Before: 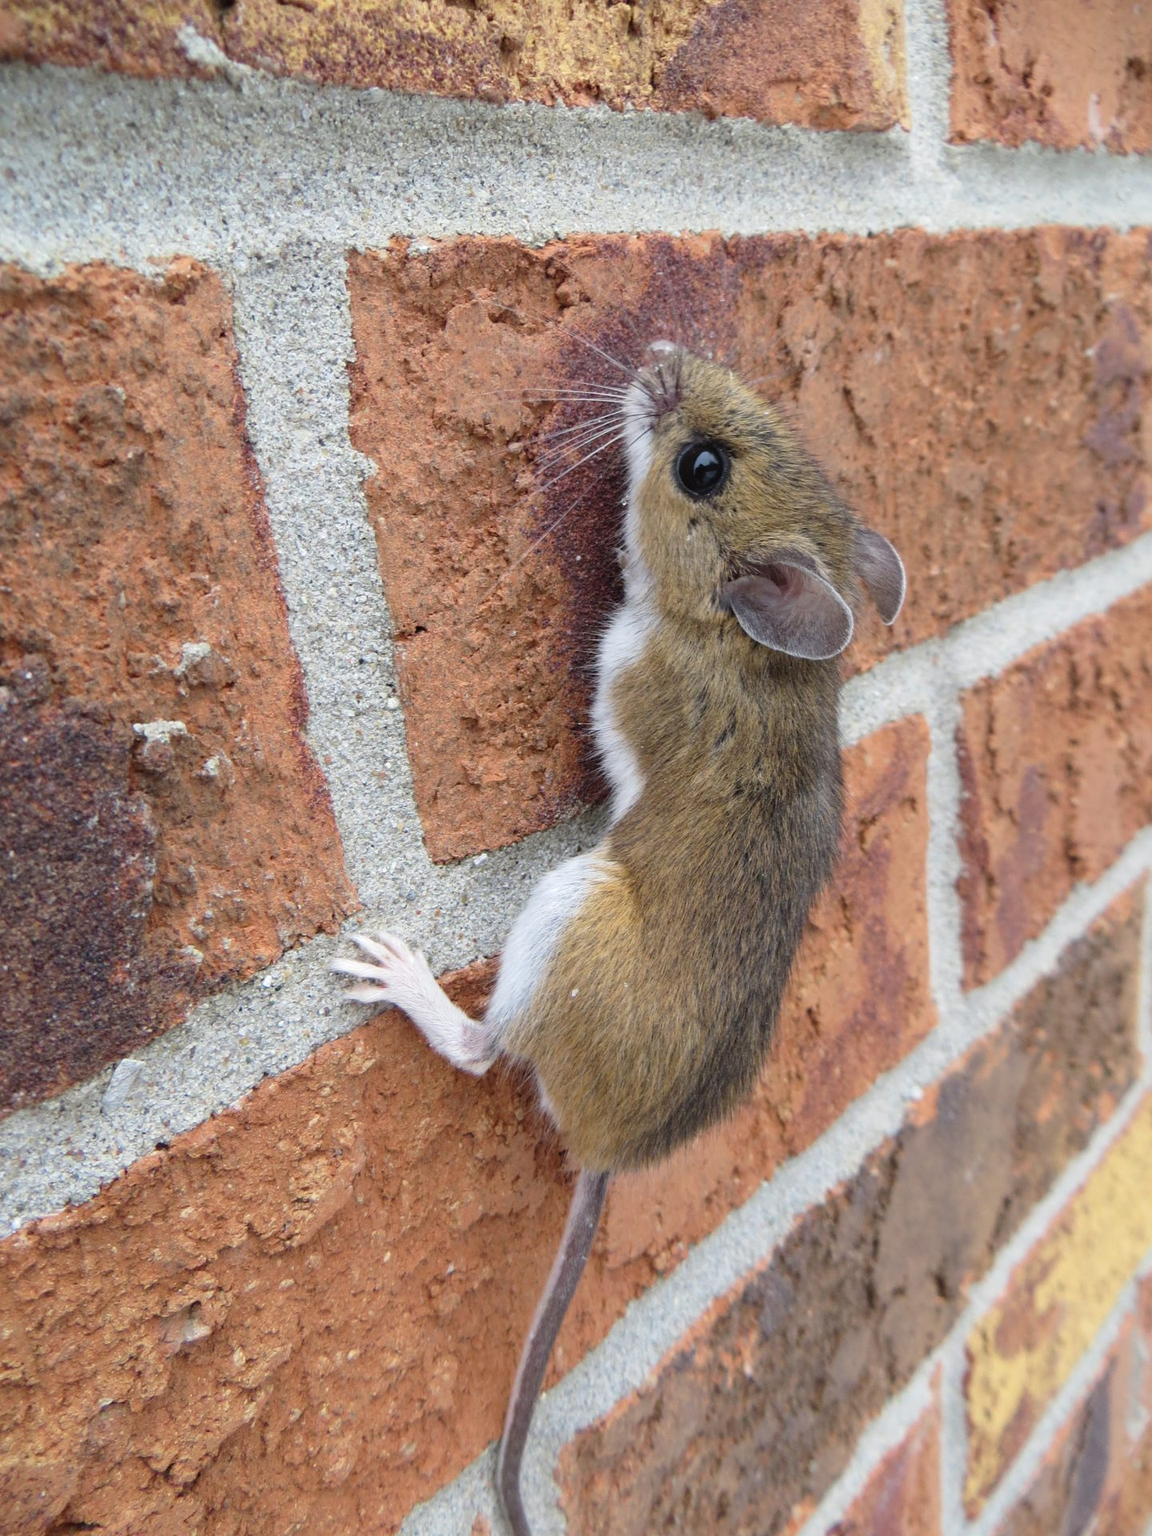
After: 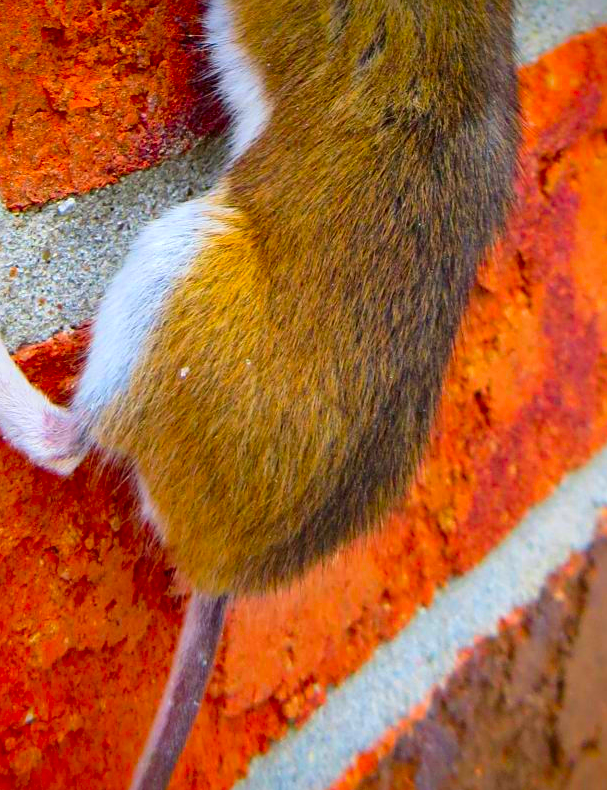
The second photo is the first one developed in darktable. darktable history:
crop: left 37.095%, top 45.3%, right 20.73%, bottom 13.529%
exposure: exposure -0.142 EV, compensate exposure bias true, compensate highlight preservation false
local contrast: mode bilateral grid, contrast 25, coarseness 50, detail 123%, midtone range 0.2
sharpen: amount 0.212
color correction: highlights b* -0.062, saturation 2.95
vignetting: saturation 0.371, unbound false
tone equalizer: on, module defaults
